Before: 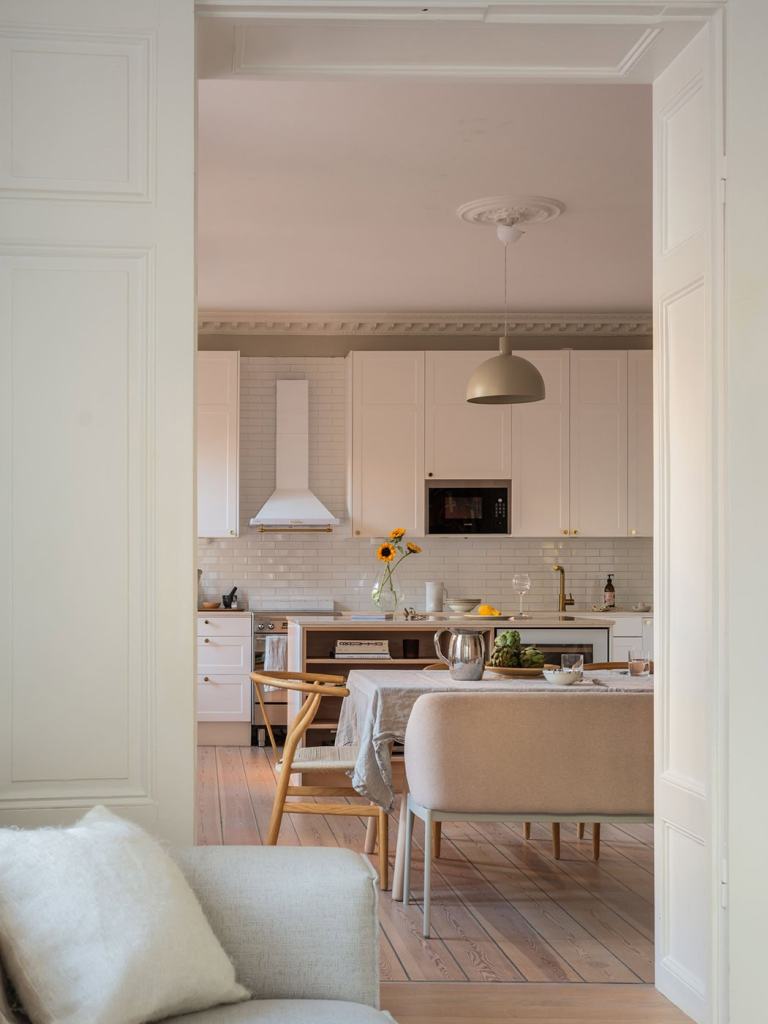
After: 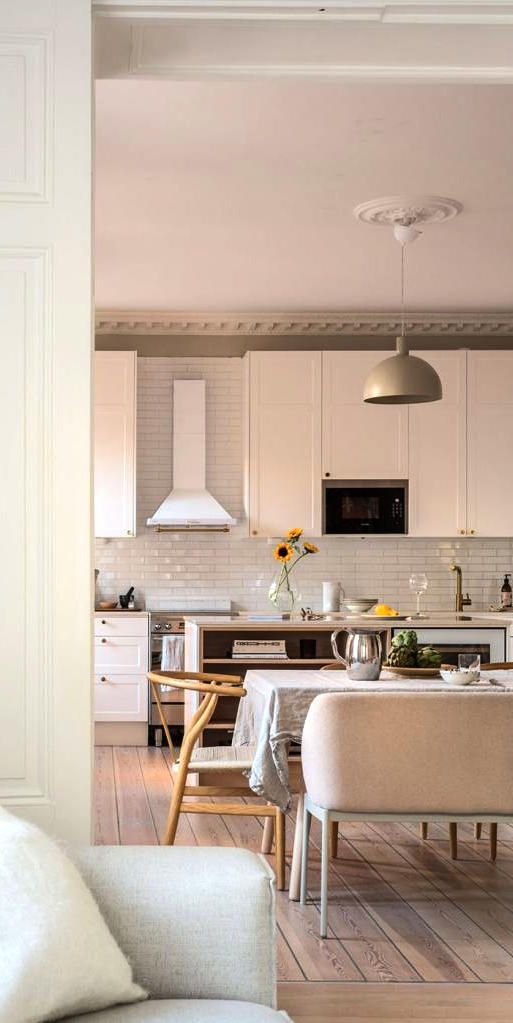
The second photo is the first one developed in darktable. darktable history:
crop and rotate: left 13.513%, right 19.602%
tone equalizer: -8 EV -0.759 EV, -7 EV -0.699 EV, -6 EV -0.636 EV, -5 EV -0.379 EV, -3 EV 0.403 EV, -2 EV 0.6 EV, -1 EV 0.699 EV, +0 EV 0.759 EV, edges refinement/feathering 500, mask exposure compensation -1.57 EV, preserve details no
